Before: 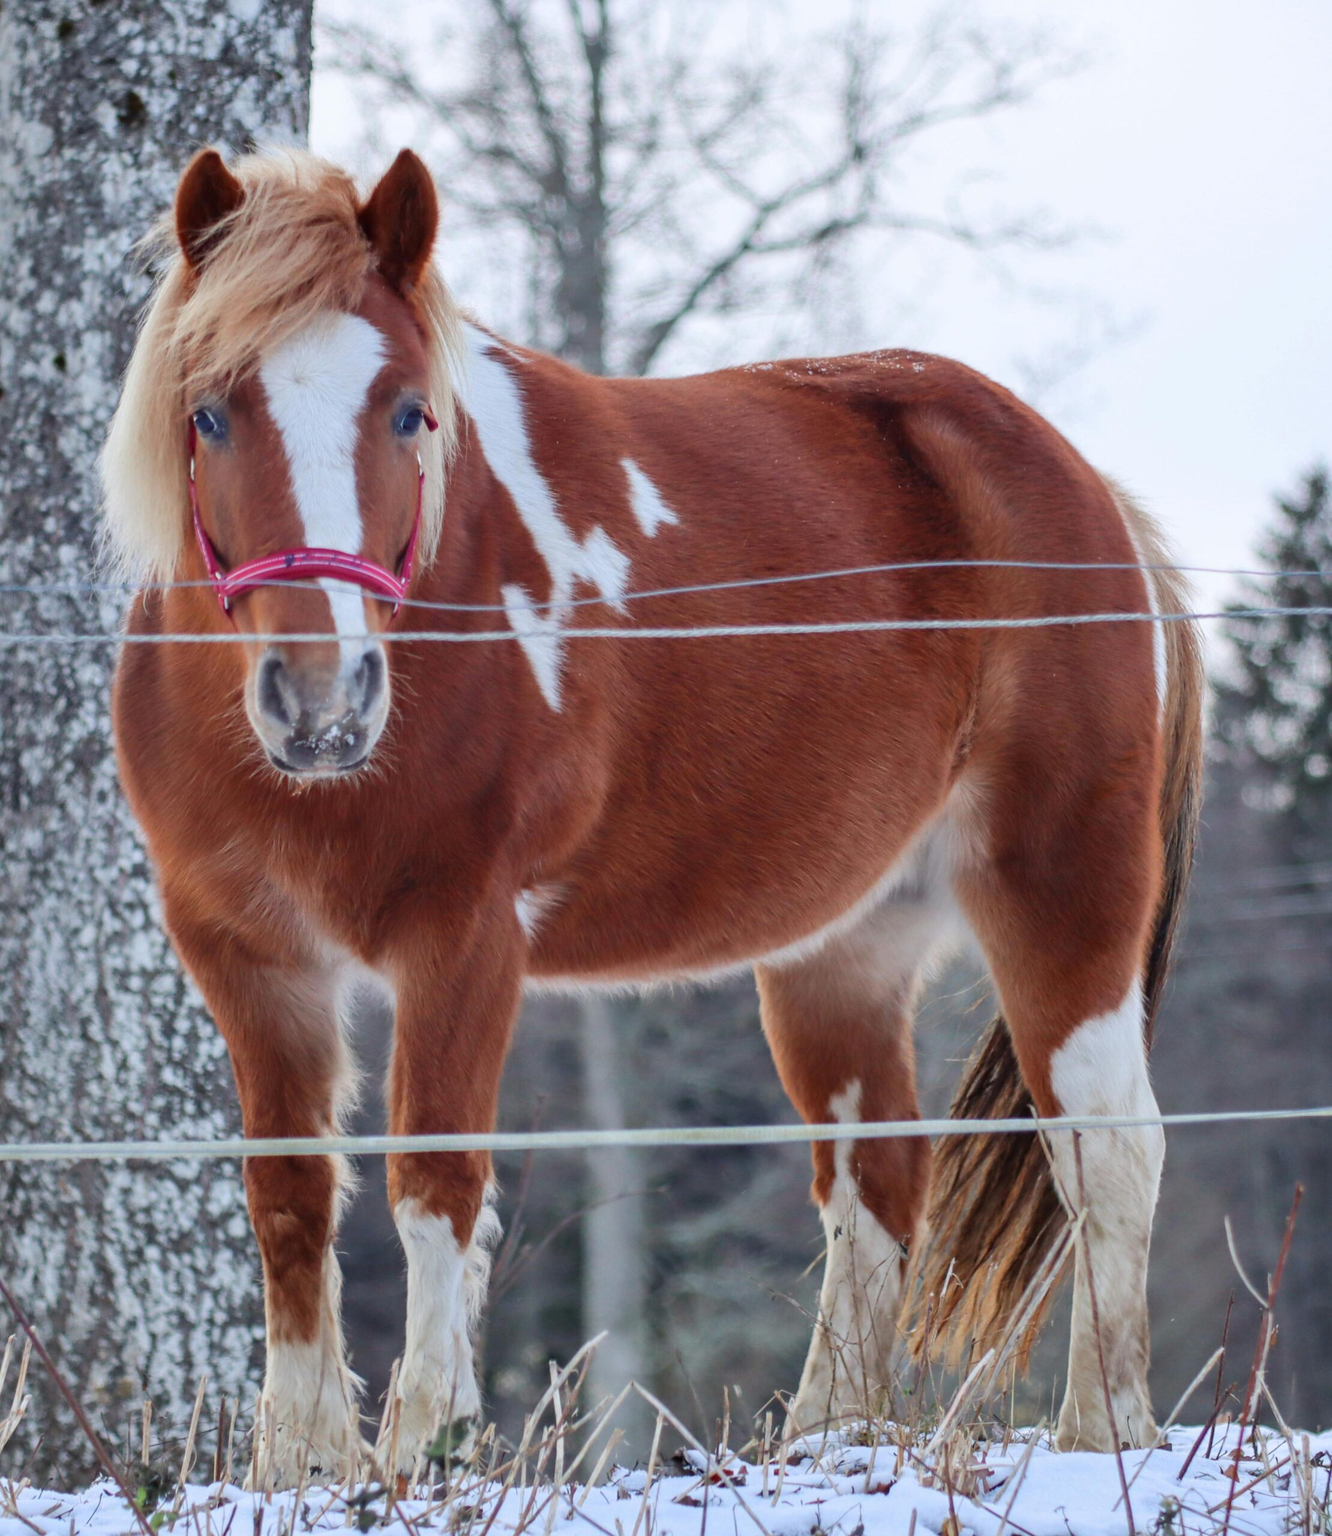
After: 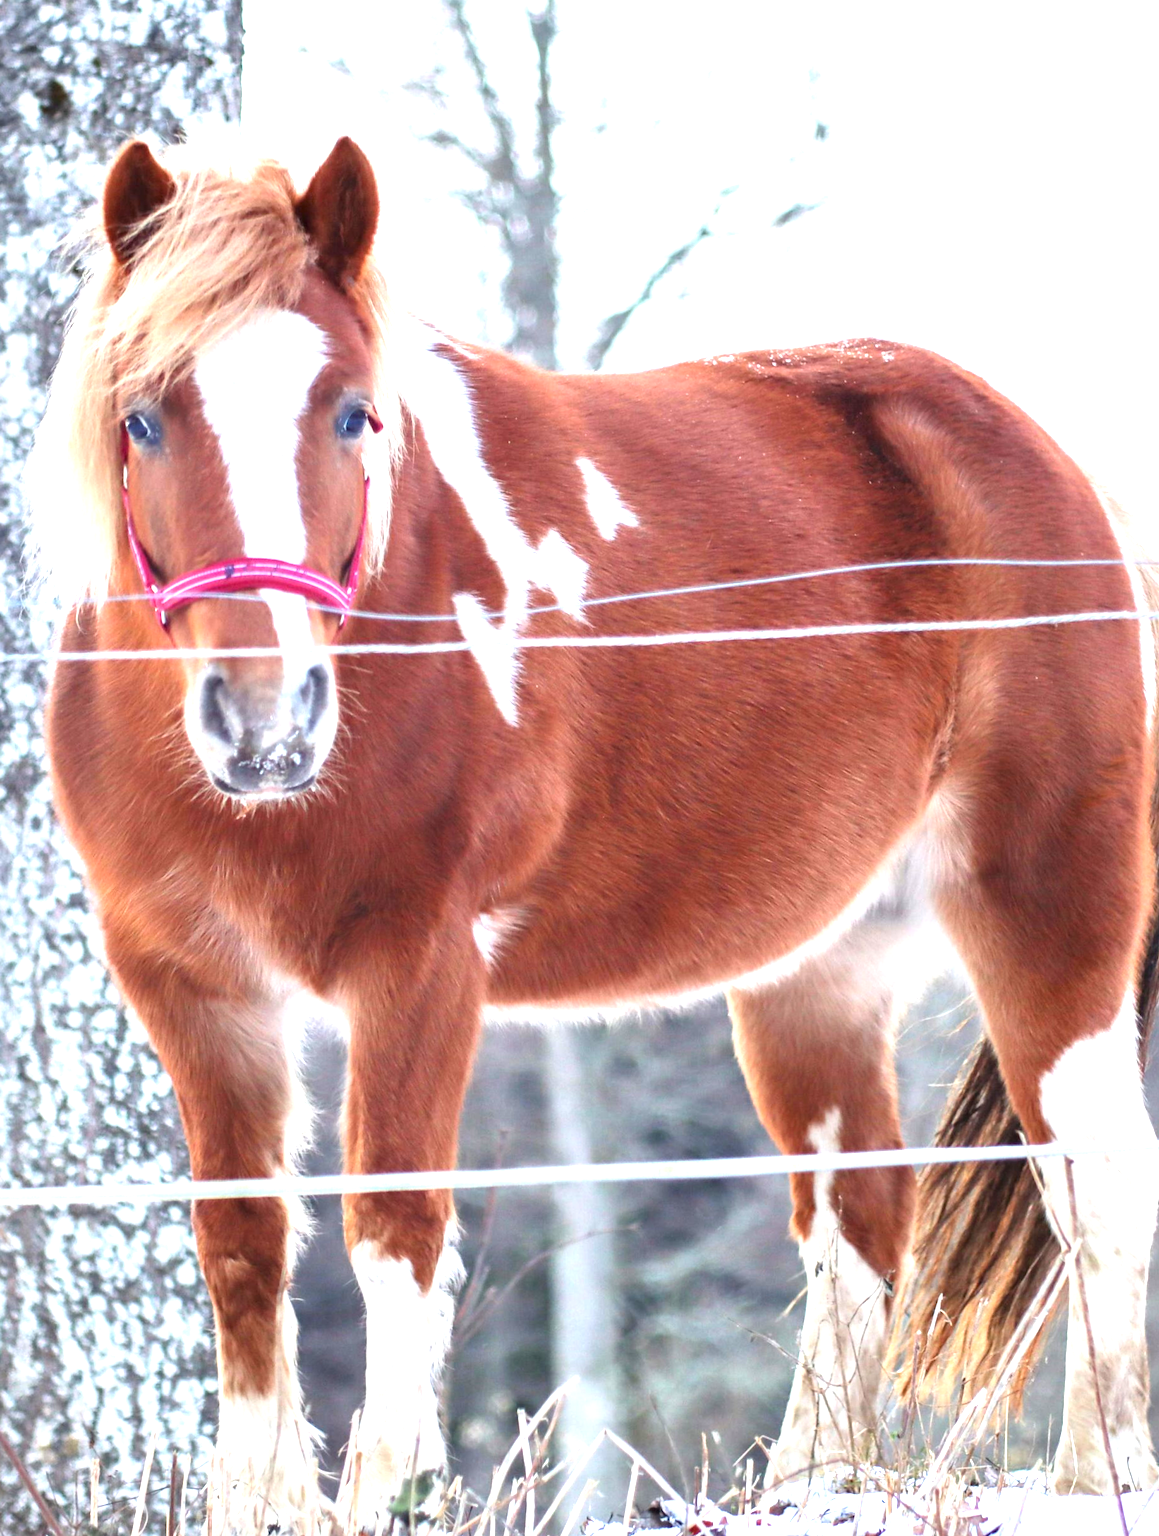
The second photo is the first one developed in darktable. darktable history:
exposure: black level correction 0, exposure 1.45 EV, compensate exposure bias true, compensate highlight preservation false
levels: levels [0.016, 0.492, 0.969]
crop and rotate: angle 1°, left 4.281%, top 0.642%, right 11.383%, bottom 2.486%
